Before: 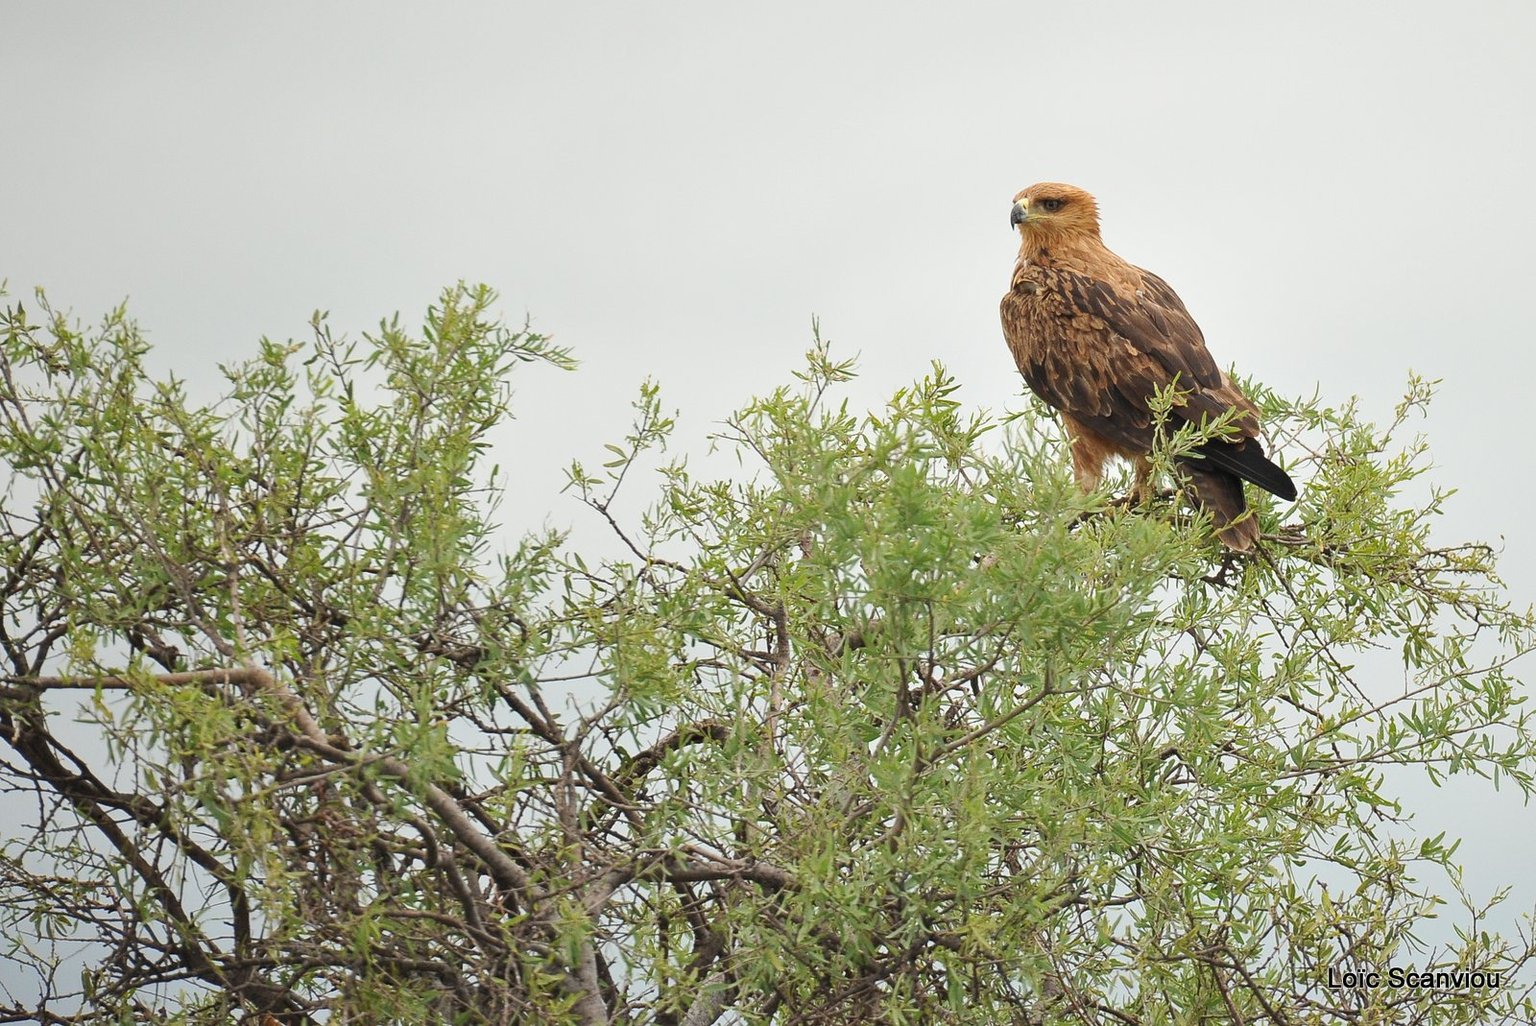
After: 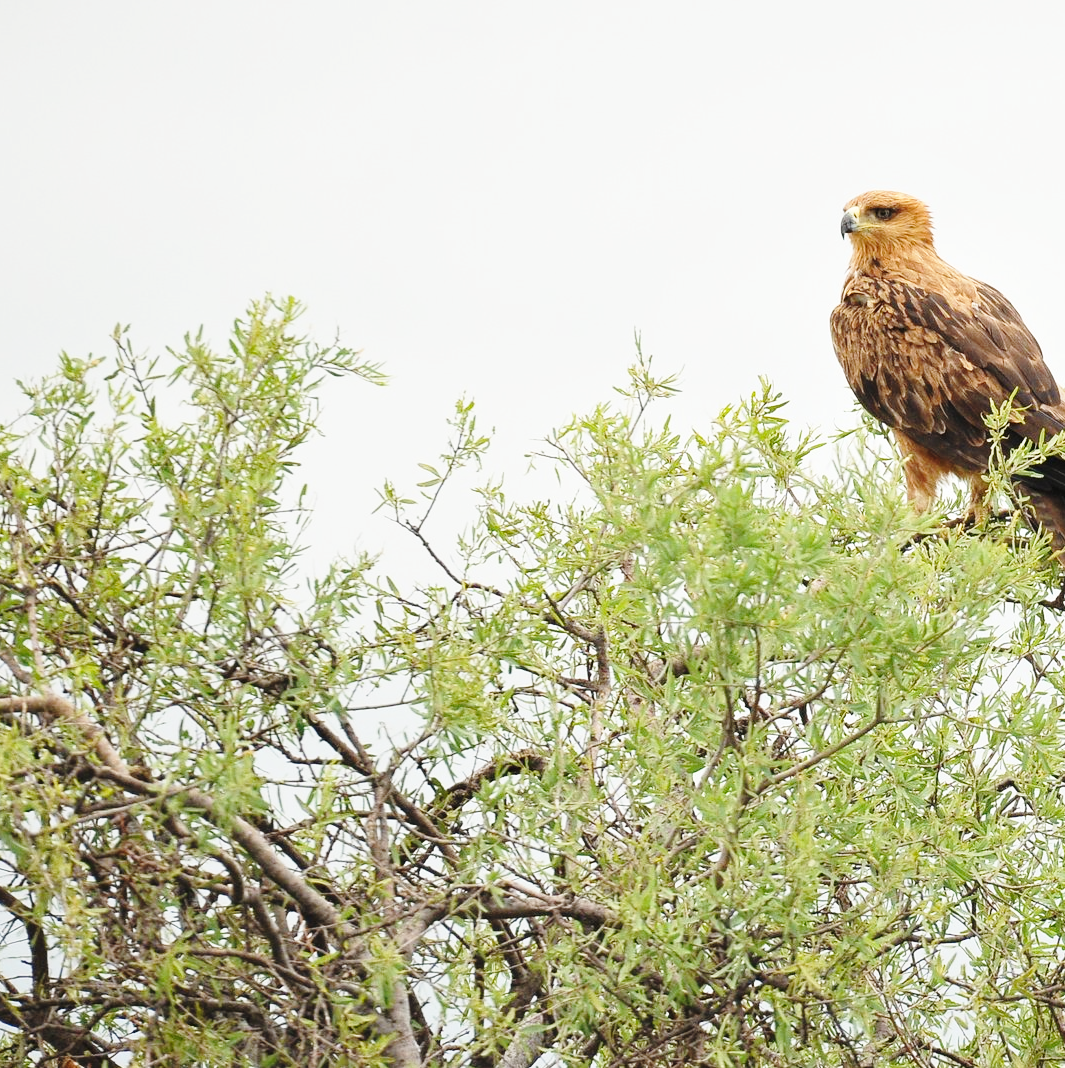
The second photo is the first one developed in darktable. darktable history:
color zones: curves: ch0 [(0.068, 0.464) (0.25, 0.5) (0.48, 0.508) (0.75, 0.536) (0.886, 0.476) (0.967, 0.456)]; ch1 [(0.066, 0.456) (0.25, 0.5) (0.616, 0.508) (0.746, 0.56) (0.934, 0.444)]
base curve: curves: ch0 [(0, 0) (0.028, 0.03) (0.121, 0.232) (0.46, 0.748) (0.859, 0.968) (1, 1)], preserve colors none
crop and rotate: left 13.333%, right 20.043%
